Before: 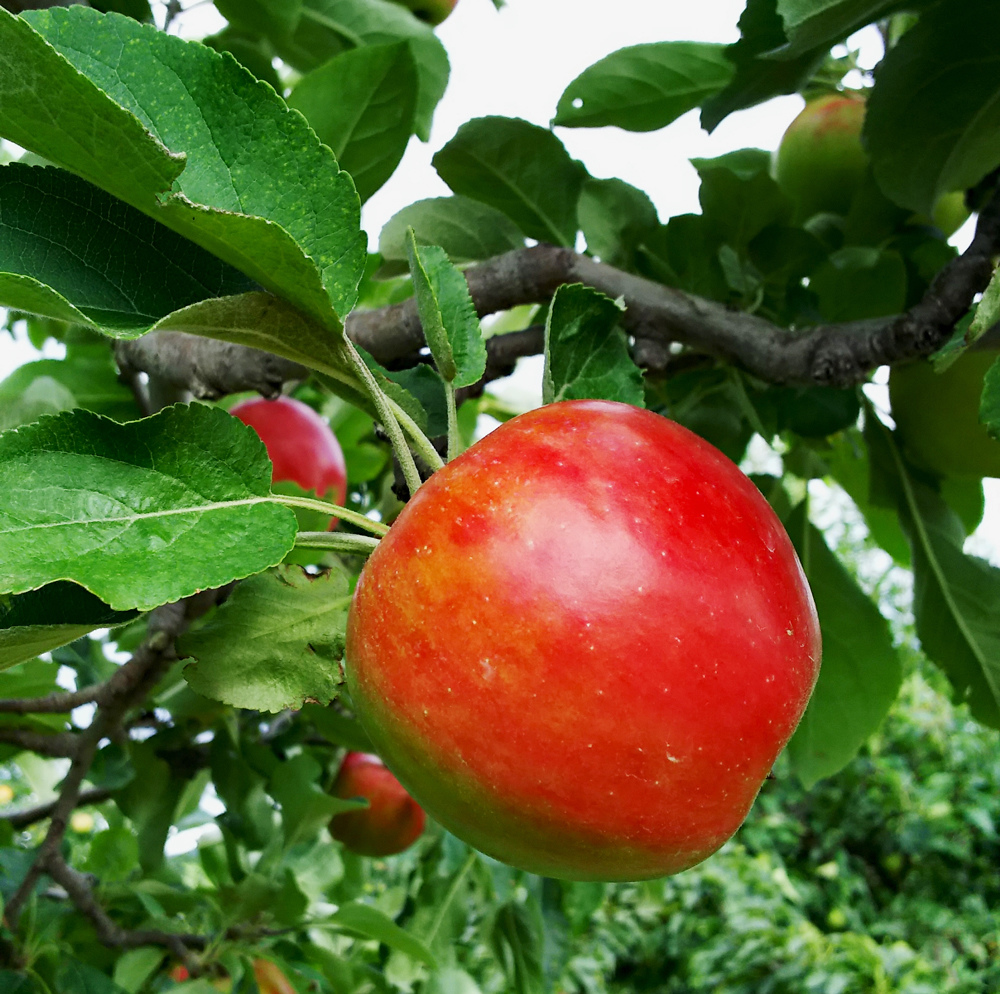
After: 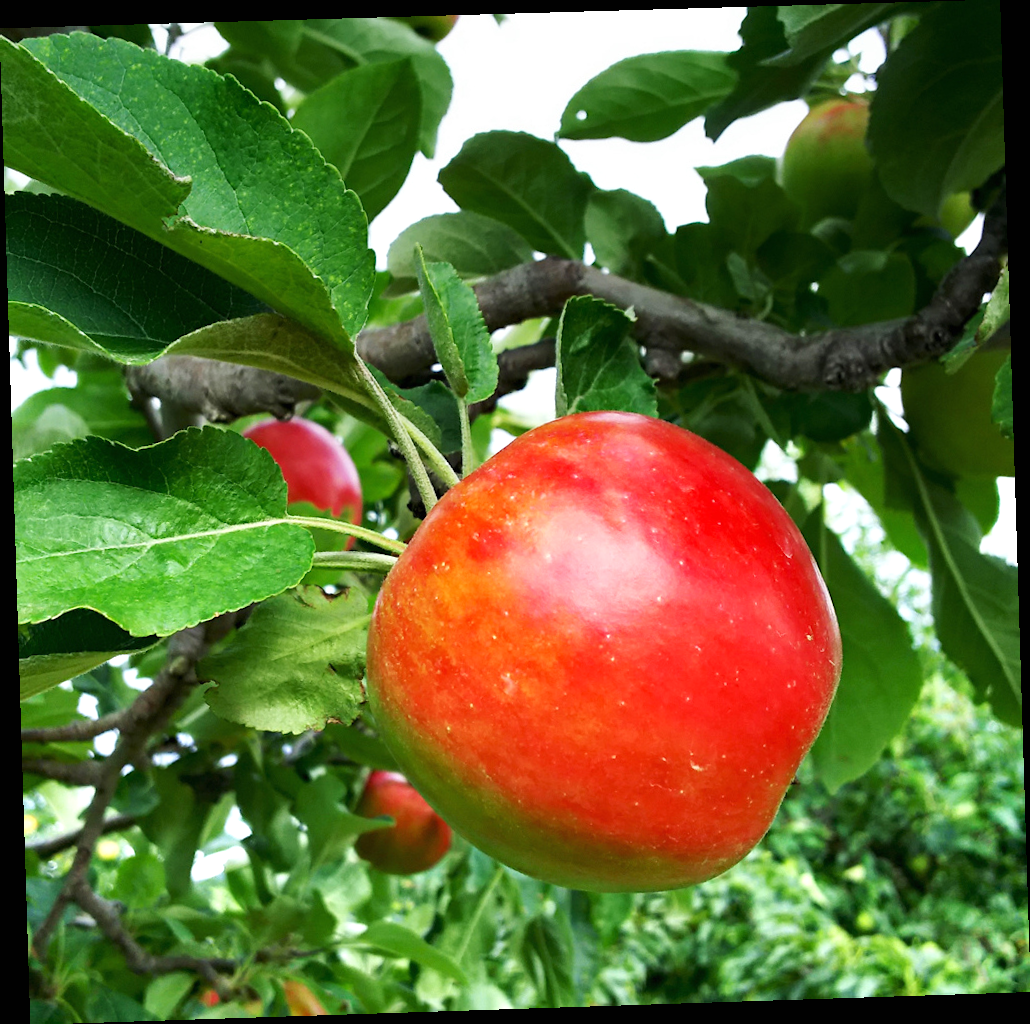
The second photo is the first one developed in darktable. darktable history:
rotate and perspective: rotation -1.77°, lens shift (horizontal) 0.004, automatic cropping off
graduated density: on, module defaults
exposure: black level correction 0, exposure 0.7 EV, compensate exposure bias true, compensate highlight preservation false
